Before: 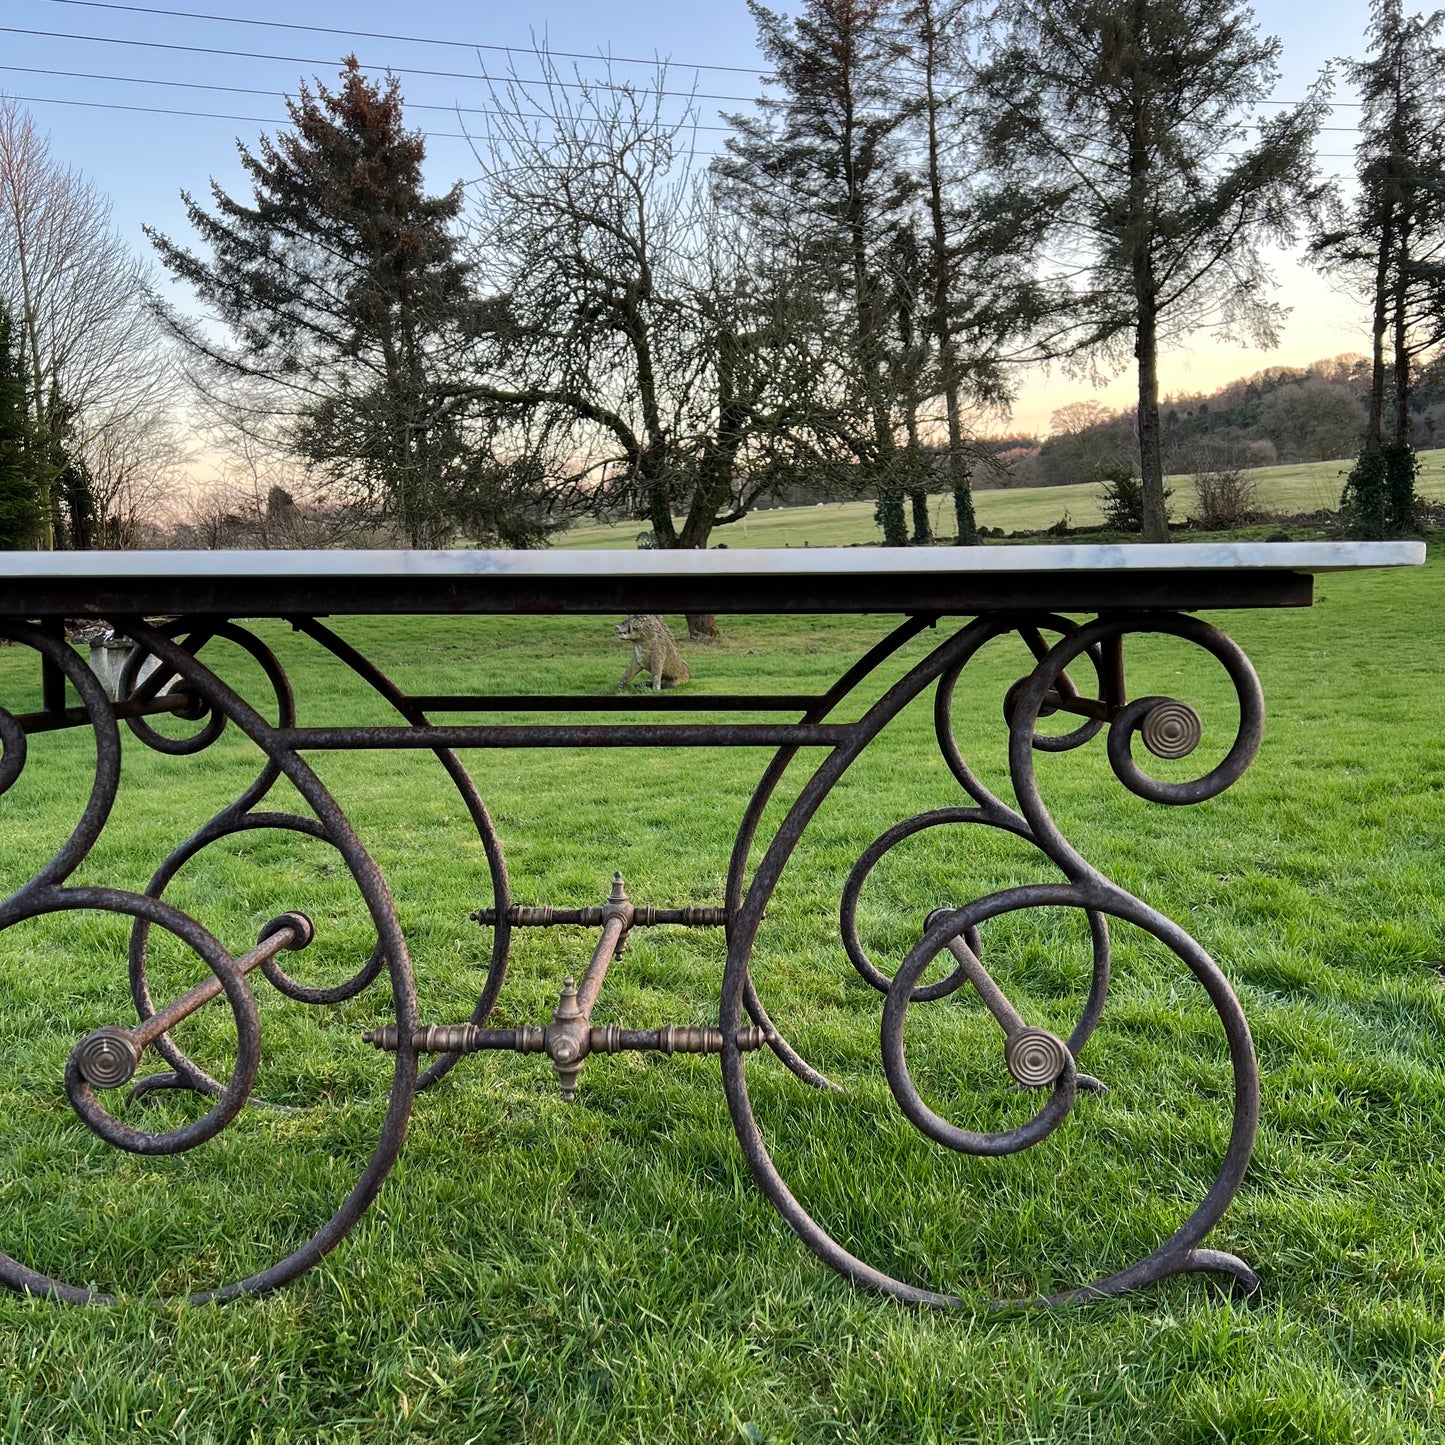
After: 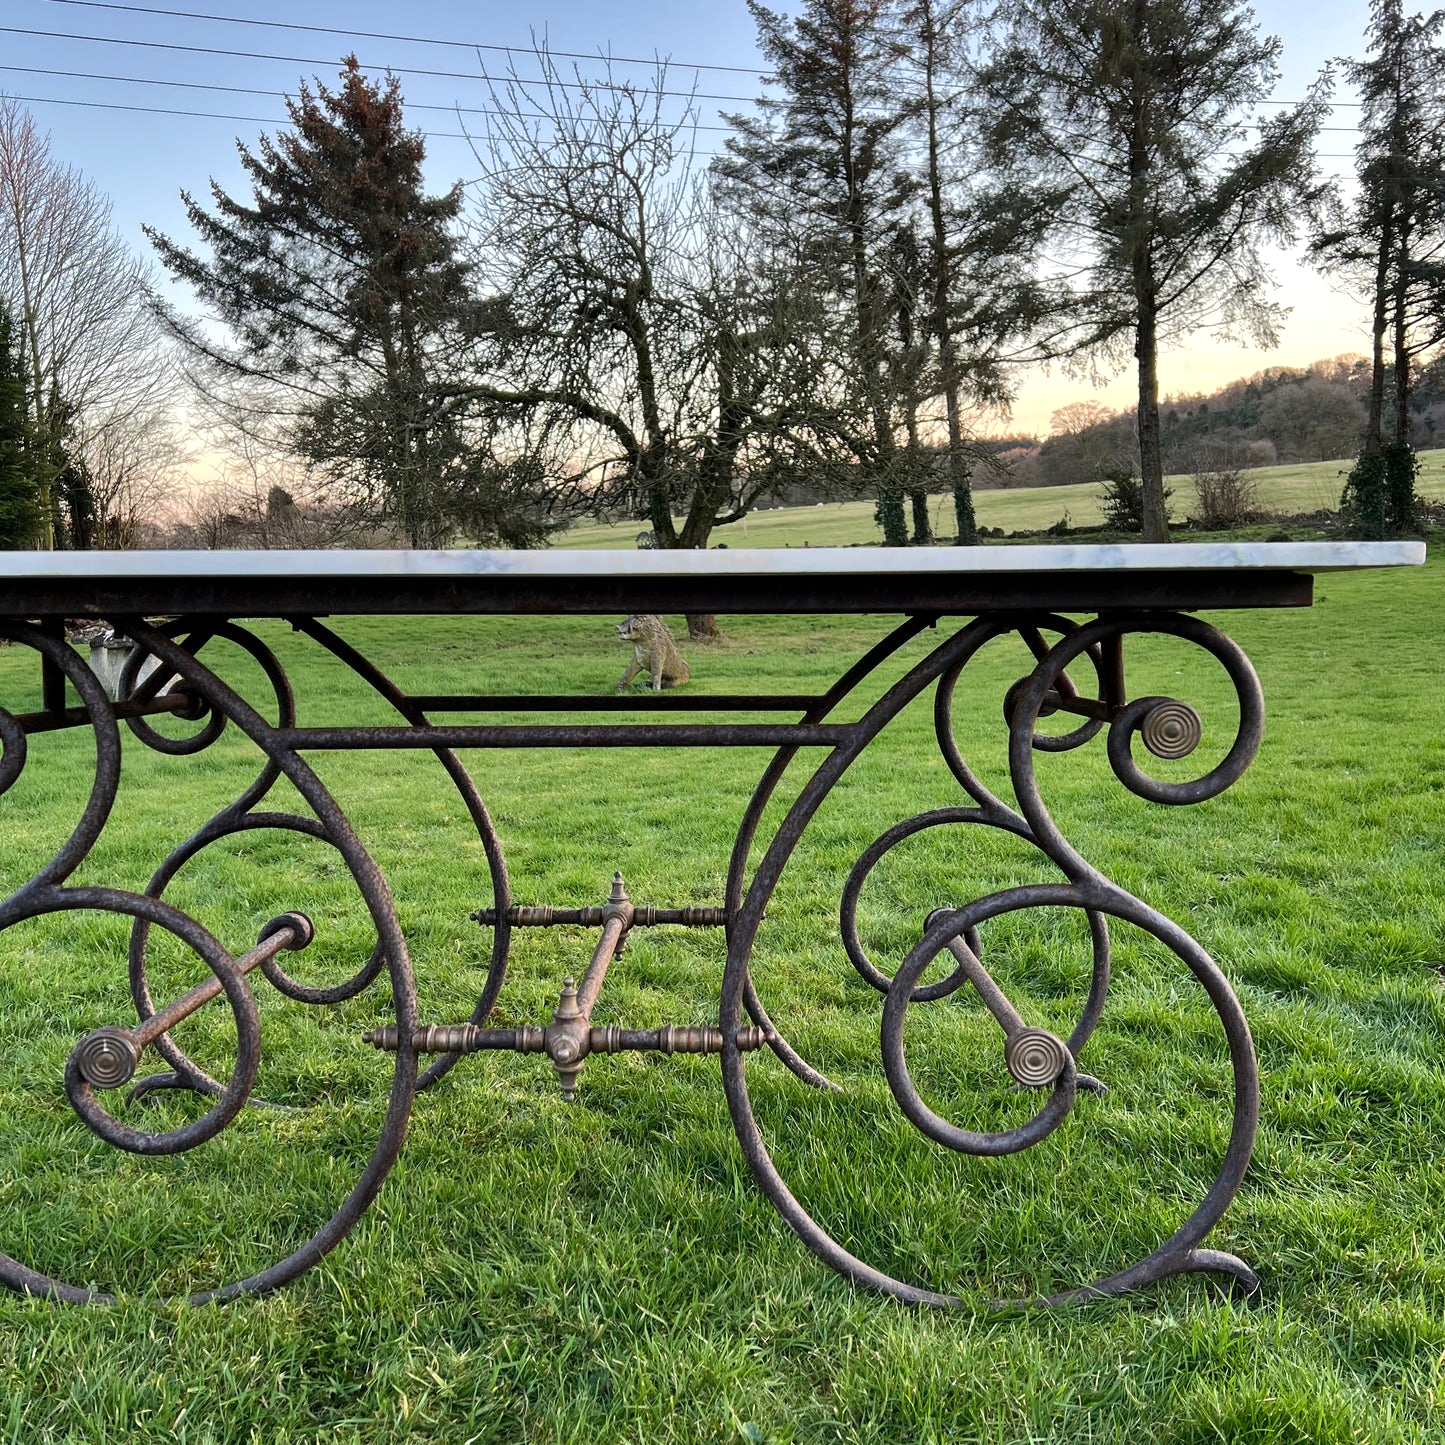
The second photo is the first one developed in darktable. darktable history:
shadows and highlights: shadows color adjustment 99.17%, highlights color adjustment 0.869%, low approximation 0.01, soften with gaussian
exposure: exposure 0.127 EV, compensate exposure bias true, compensate highlight preservation false
